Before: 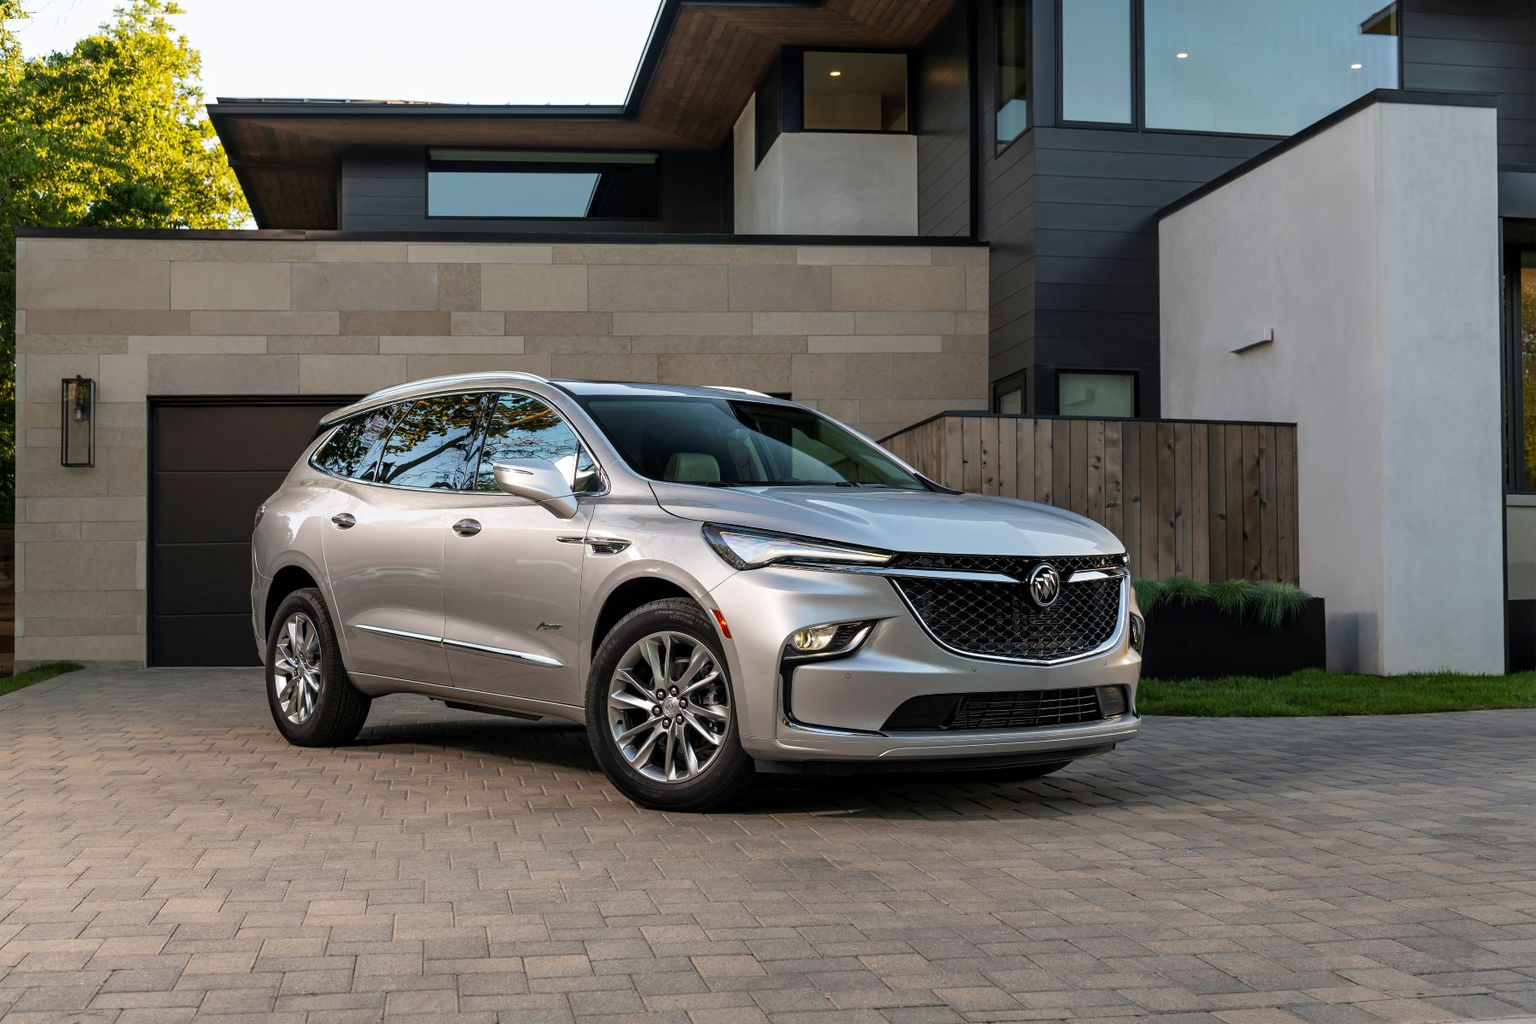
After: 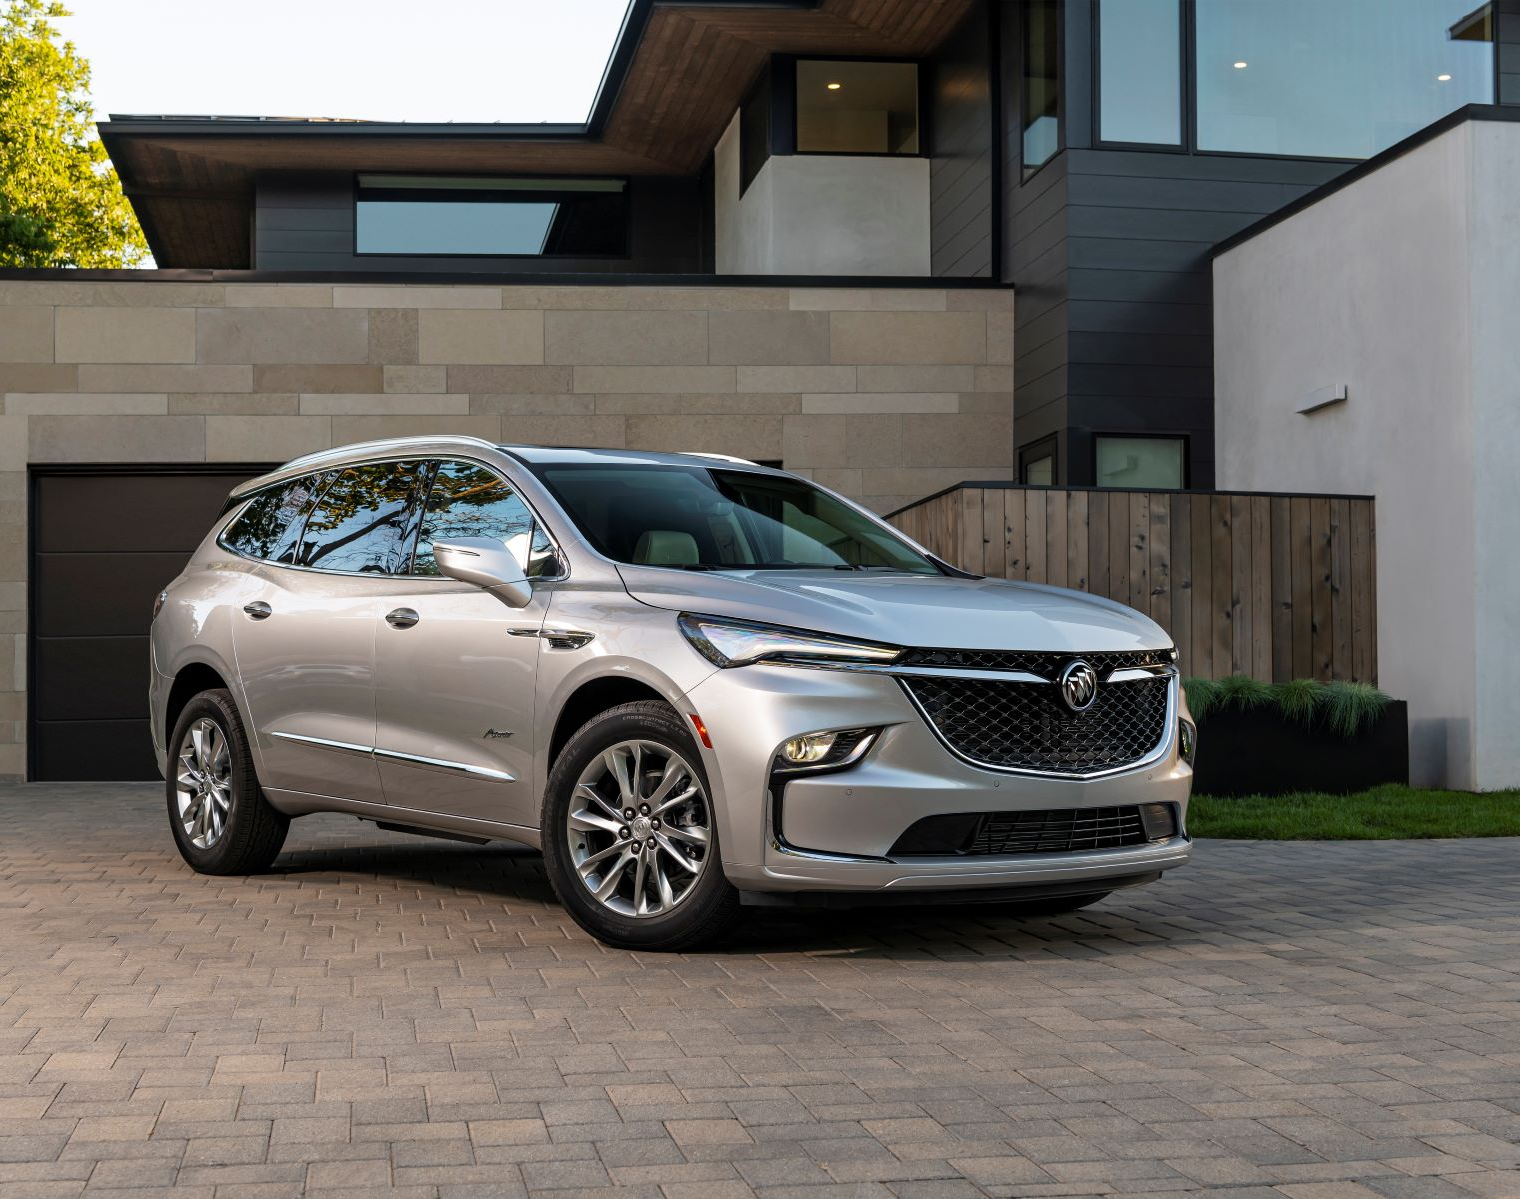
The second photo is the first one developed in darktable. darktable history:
crop: left 8.076%, right 7.452%
